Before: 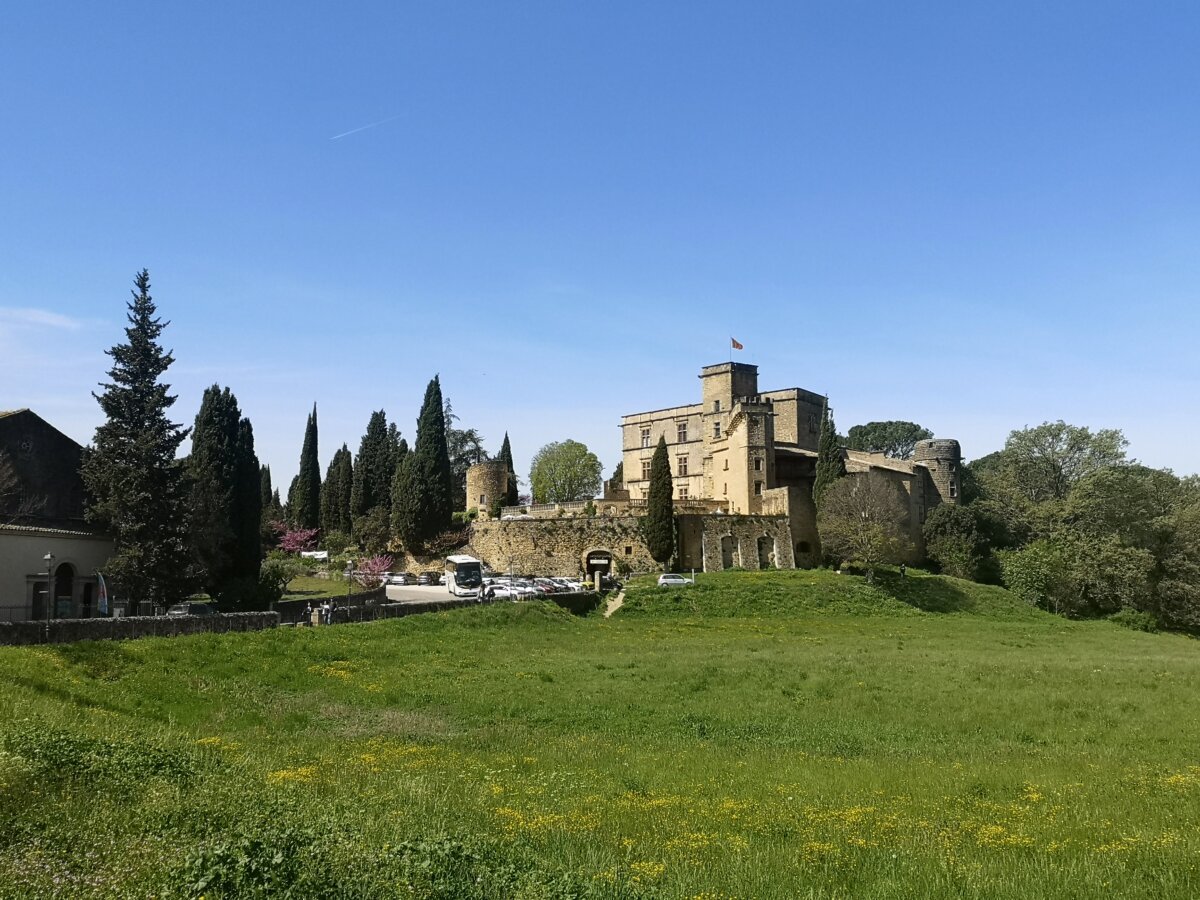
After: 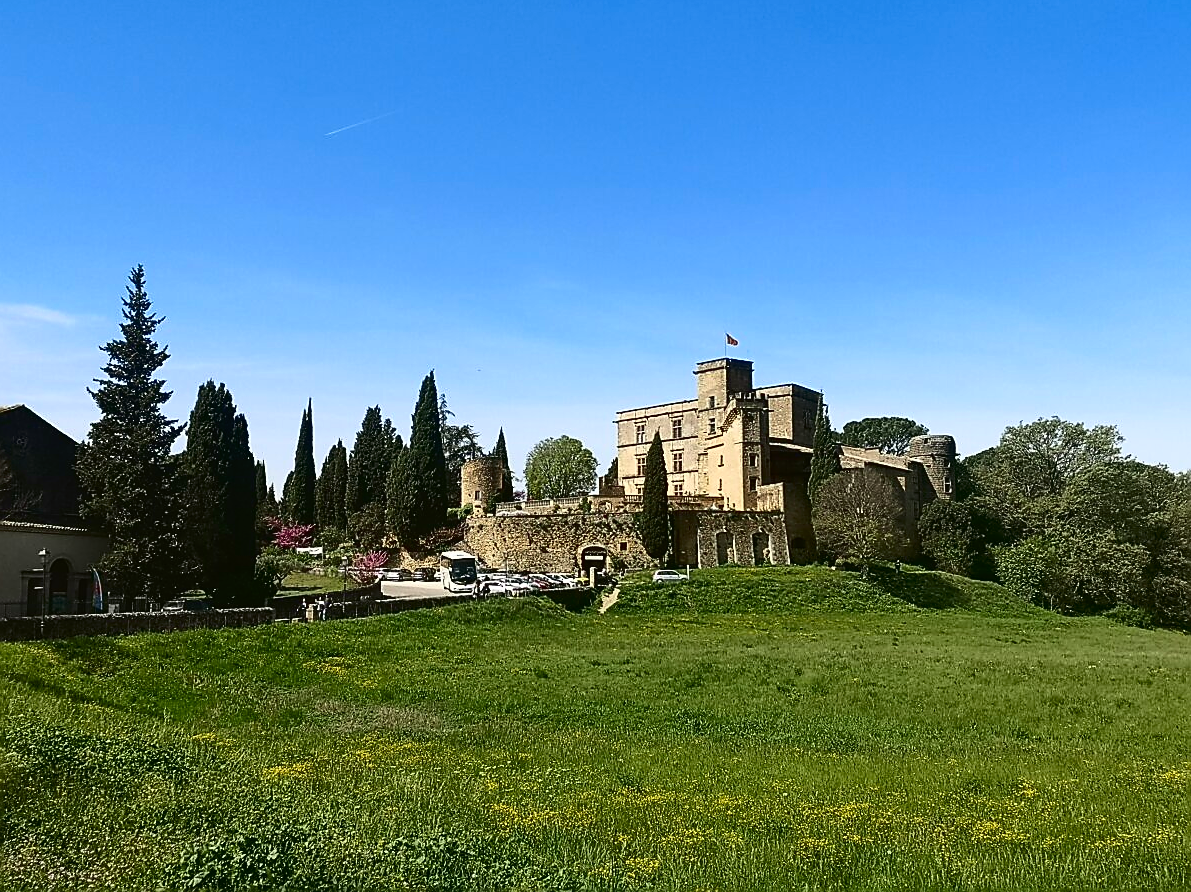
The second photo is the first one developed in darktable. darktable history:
shadows and highlights: shadows 29.61, highlights -30.47, low approximation 0.01, soften with gaussian
tone curve: curves: ch0 [(0, 0.021) (0.059, 0.053) (0.212, 0.18) (0.337, 0.304) (0.495, 0.505) (0.725, 0.731) (0.89, 0.919) (1, 1)]; ch1 [(0, 0) (0.094, 0.081) (0.311, 0.282) (0.421, 0.417) (0.479, 0.475) (0.54, 0.55) (0.615, 0.65) (0.683, 0.688) (1, 1)]; ch2 [(0, 0) (0.257, 0.217) (0.44, 0.431) (0.498, 0.507) (0.603, 0.598) (1, 1)], color space Lab, independent channels, preserve colors none
sharpen: radius 1.4, amount 1.25, threshold 0.7
contrast brightness saturation: contrast 0.13, brightness -0.05, saturation 0.16
crop: left 0.434%, top 0.485%, right 0.244%, bottom 0.386%
